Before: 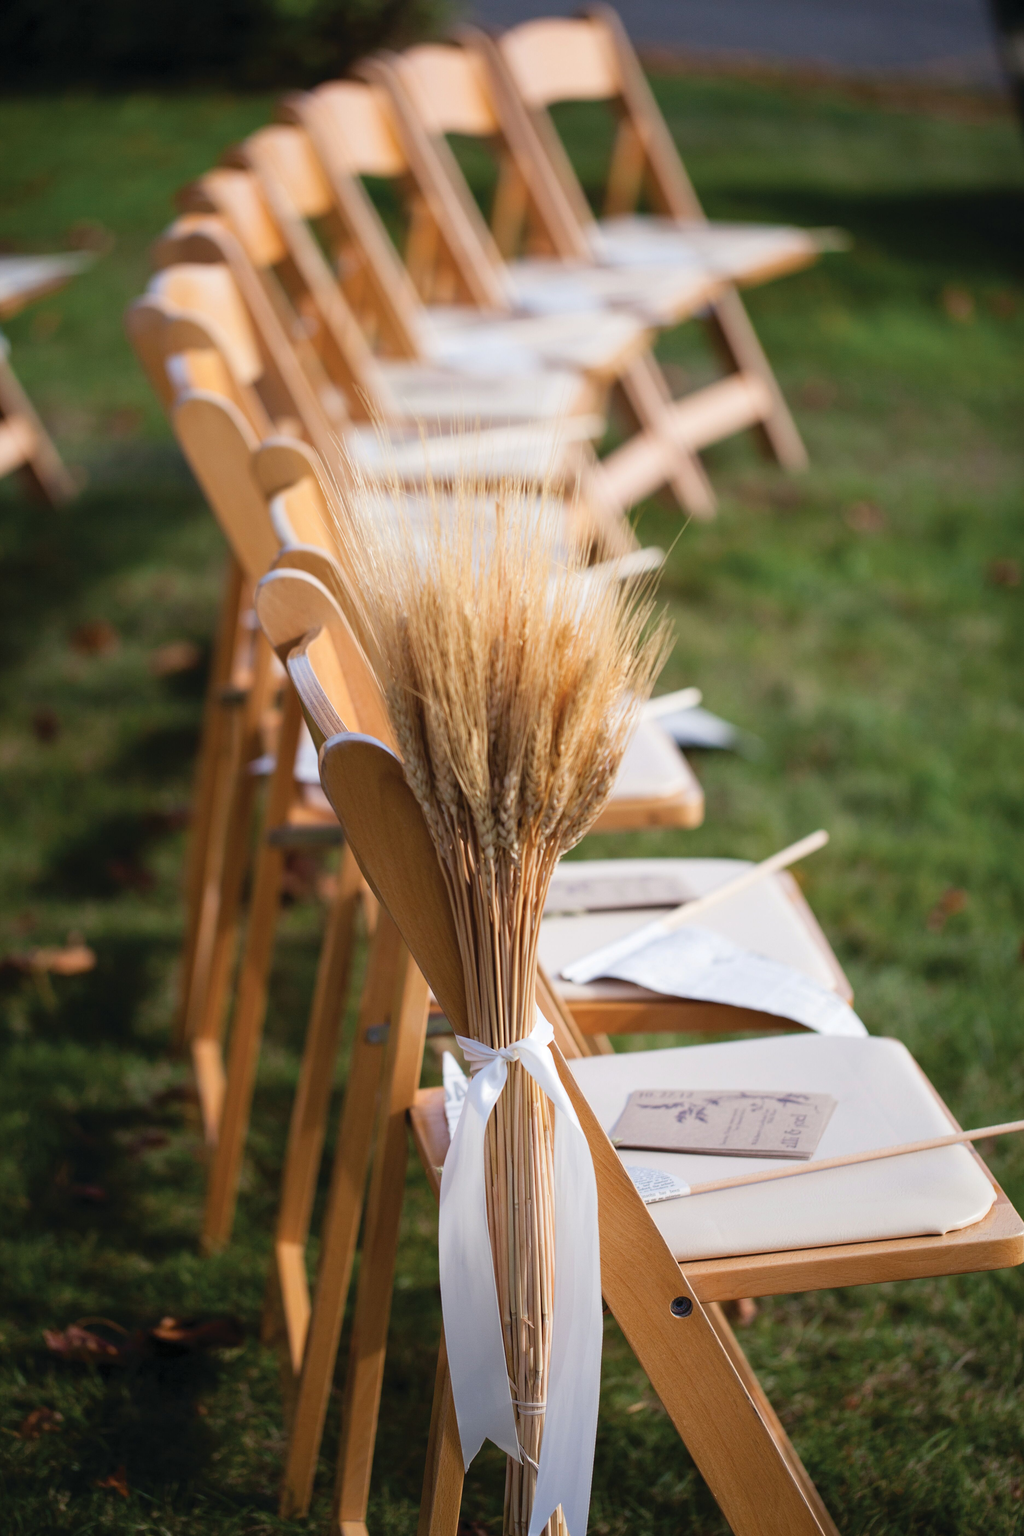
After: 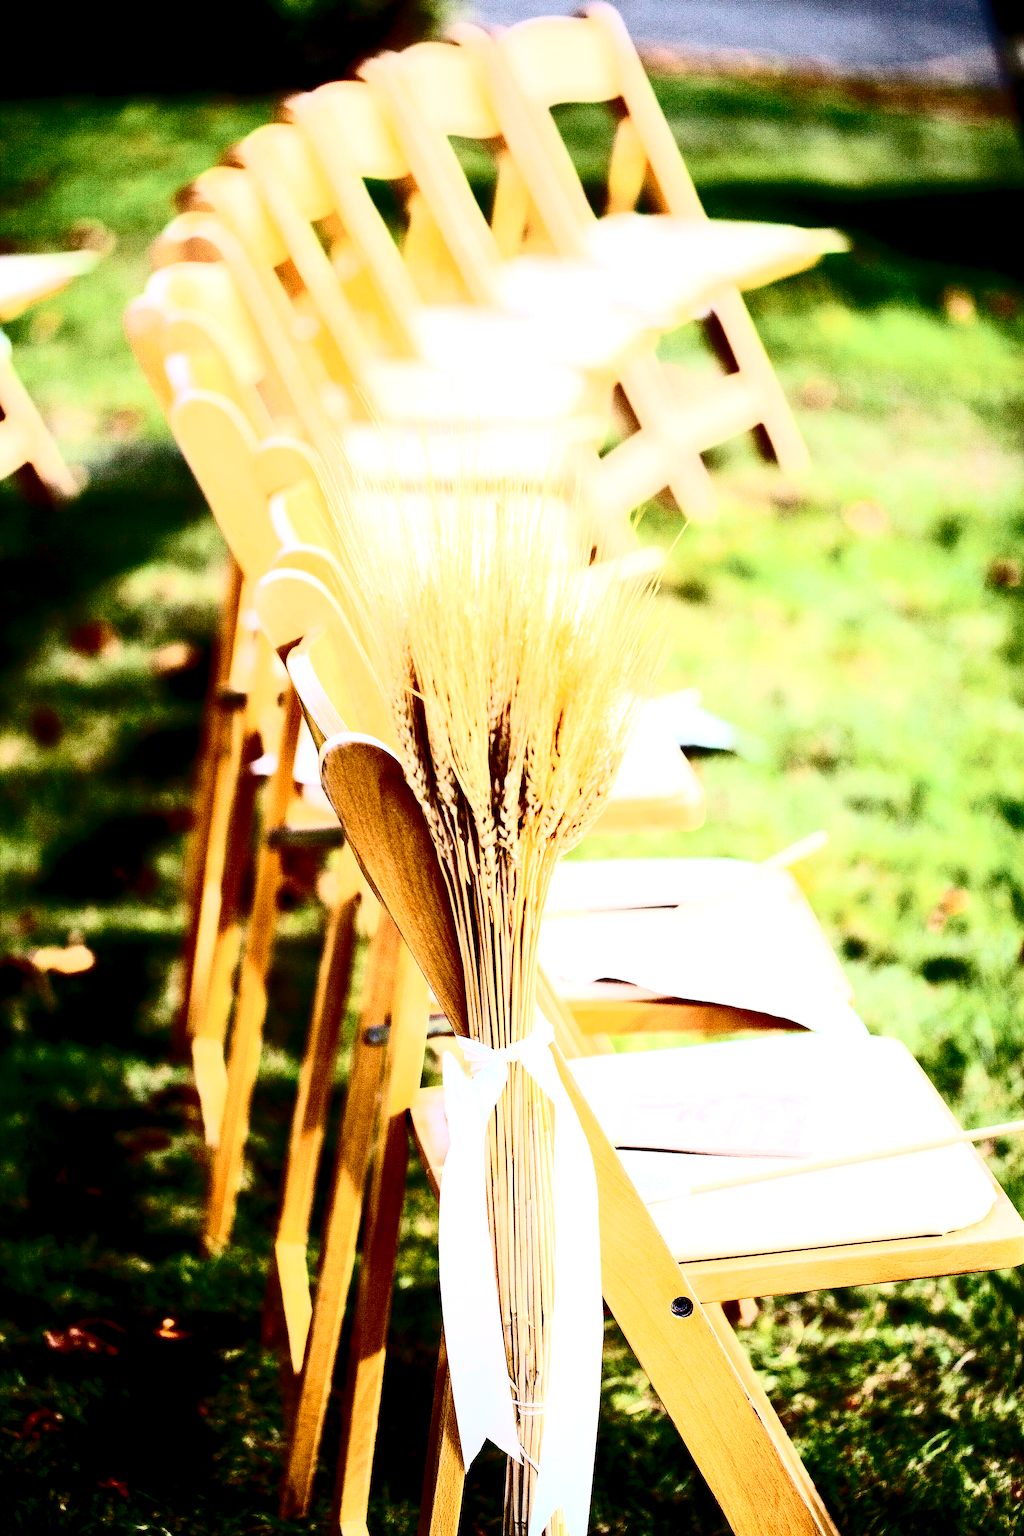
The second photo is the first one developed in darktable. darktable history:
contrast brightness saturation: contrast 0.937, brightness 0.205
base curve: curves: ch0 [(0, 0) (0.073, 0.04) (0.157, 0.139) (0.492, 0.492) (0.758, 0.758) (1, 1)], preserve colors none
sharpen: on, module defaults
exposure: black level correction 0.015, exposure 1.79 EV, compensate exposure bias true, compensate highlight preservation false
